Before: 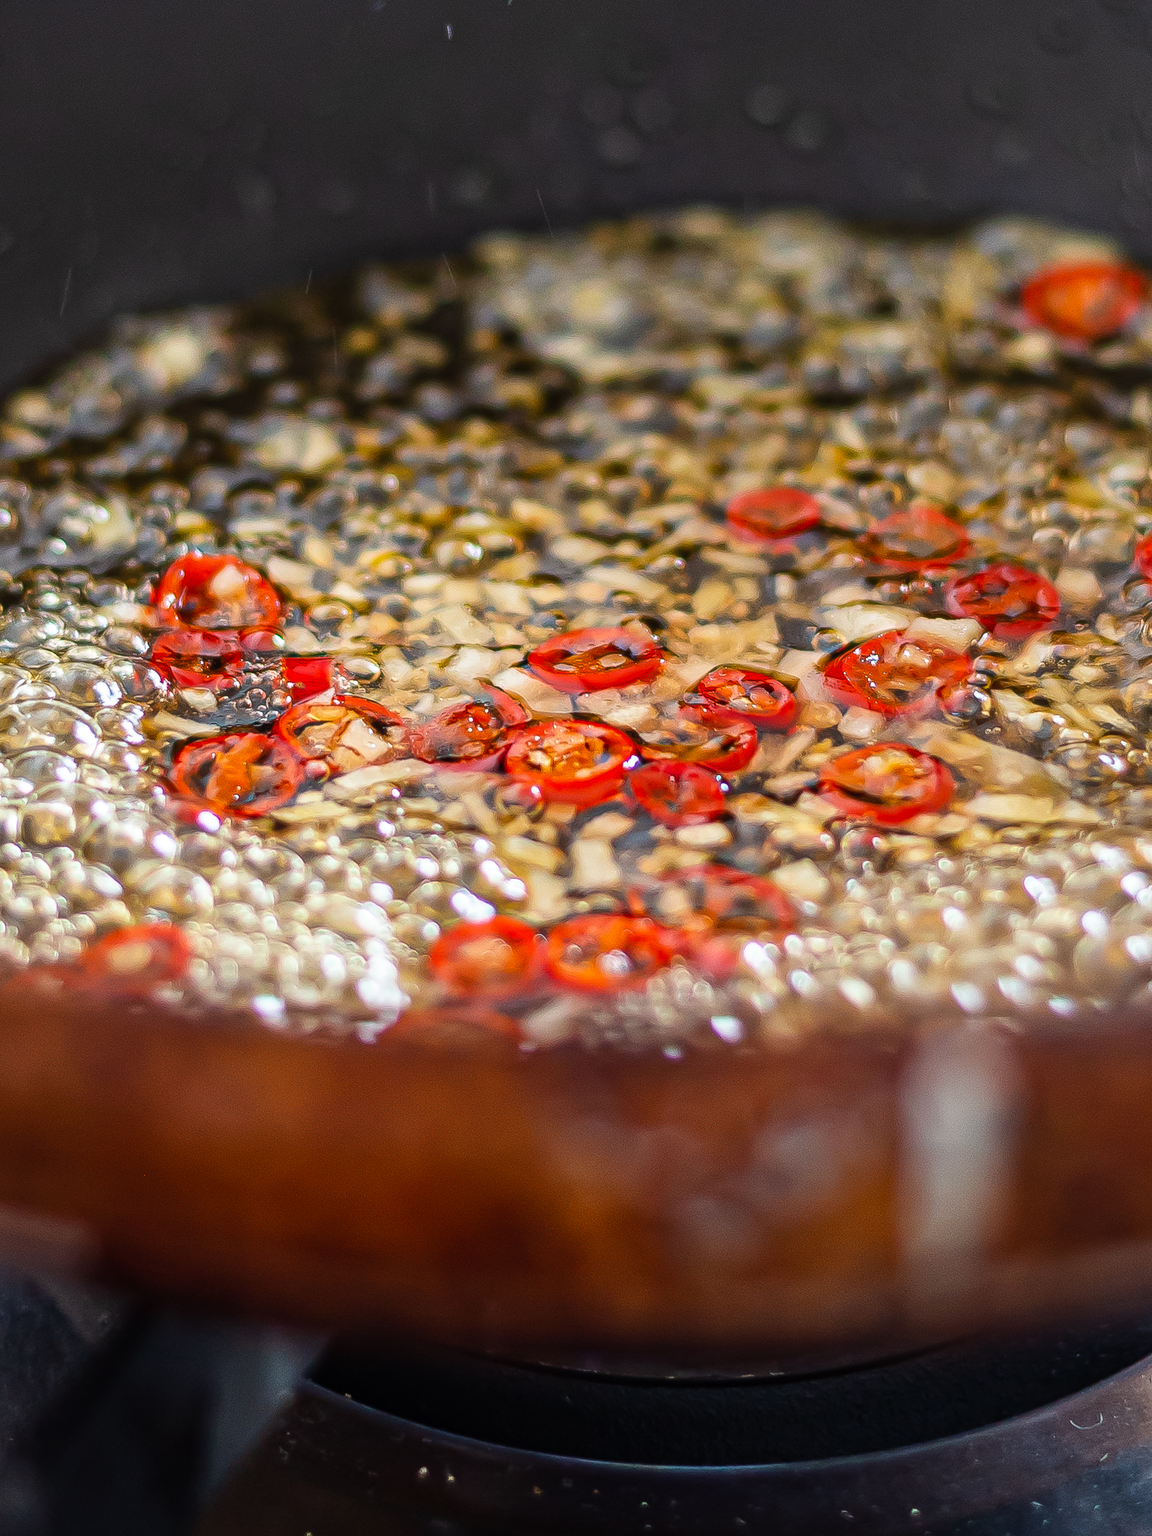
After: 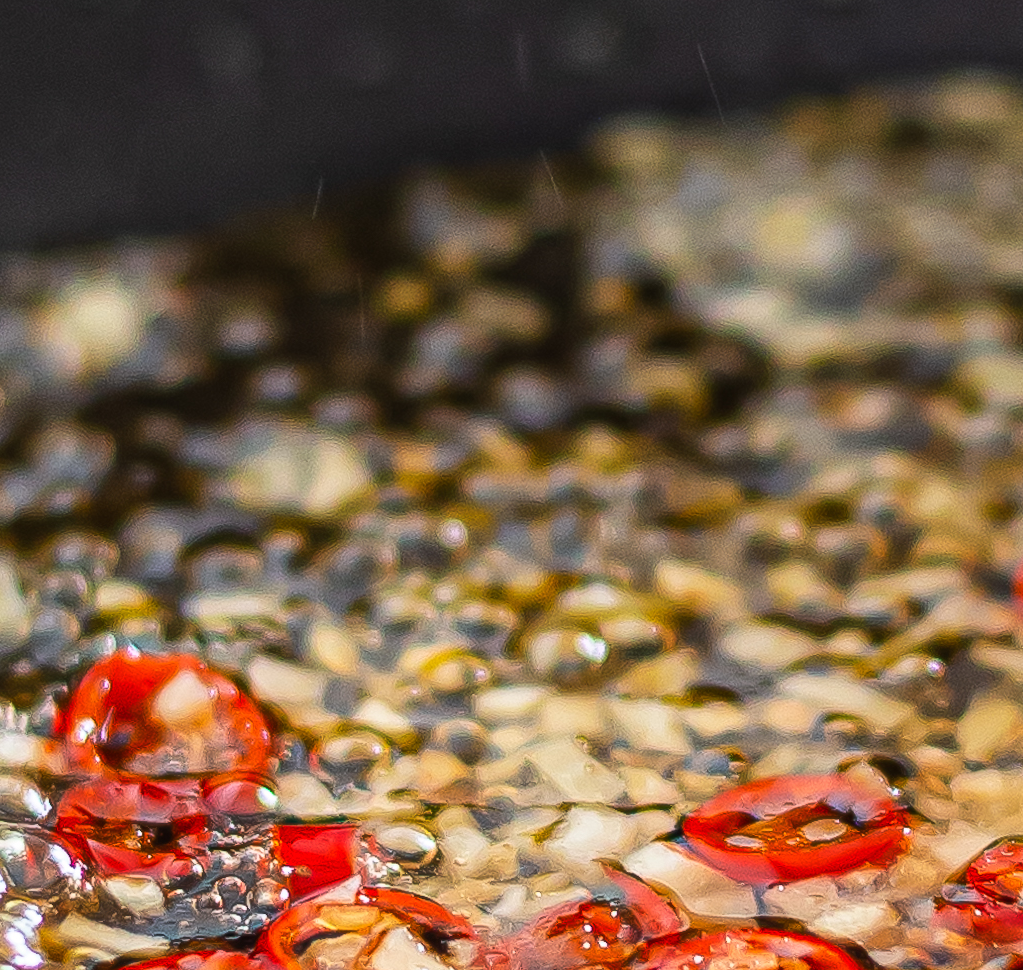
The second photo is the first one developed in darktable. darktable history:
crop: left 10.298%, top 10.615%, right 36.4%, bottom 51.473%
